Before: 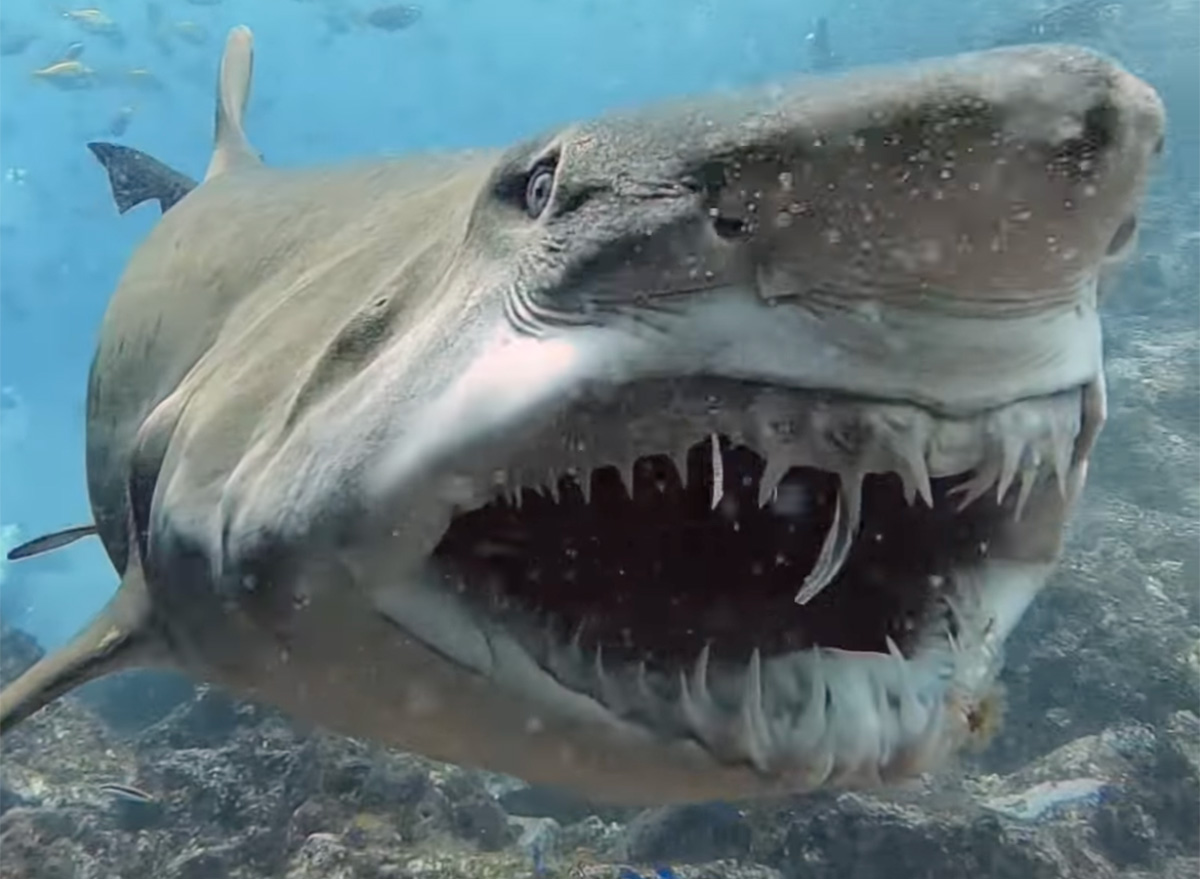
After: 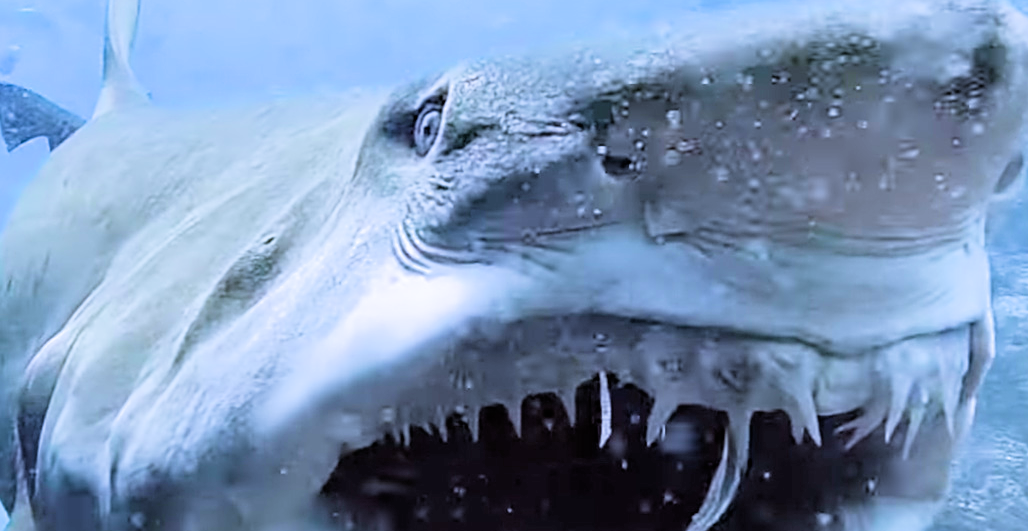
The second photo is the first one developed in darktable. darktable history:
exposure: exposure 1 EV, compensate highlight preservation false
velvia: on, module defaults
sharpen: on, module defaults
crop and rotate: left 9.345%, top 7.22%, right 4.982%, bottom 32.331%
bloom: size 3%, threshold 100%, strength 0%
filmic rgb: black relative exposure -5.83 EV, white relative exposure 3.4 EV, hardness 3.68
white balance: red 0.871, blue 1.249
